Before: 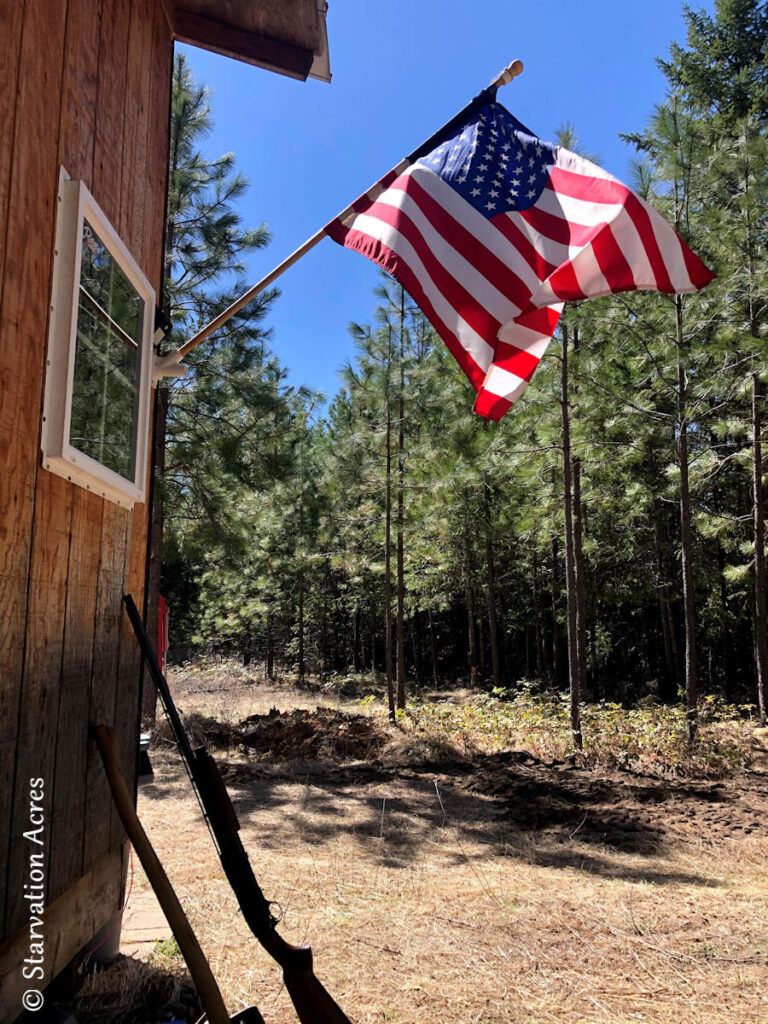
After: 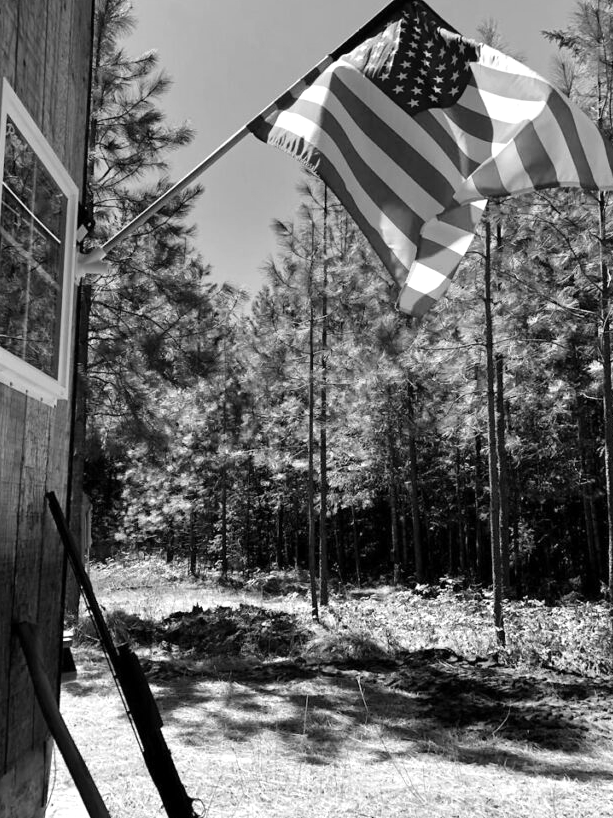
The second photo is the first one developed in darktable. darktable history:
crop and rotate: left 10.071%, top 10.071%, right 10.02%, bottom 10.02%
color balance: contrast 8.5%, output saturation 105%
contrast brightness saturation: contrast 0.07, brightness 0.08, saturation 0.18
monochrome: size 3.1
white balance: red 1.188, blue 1.11
